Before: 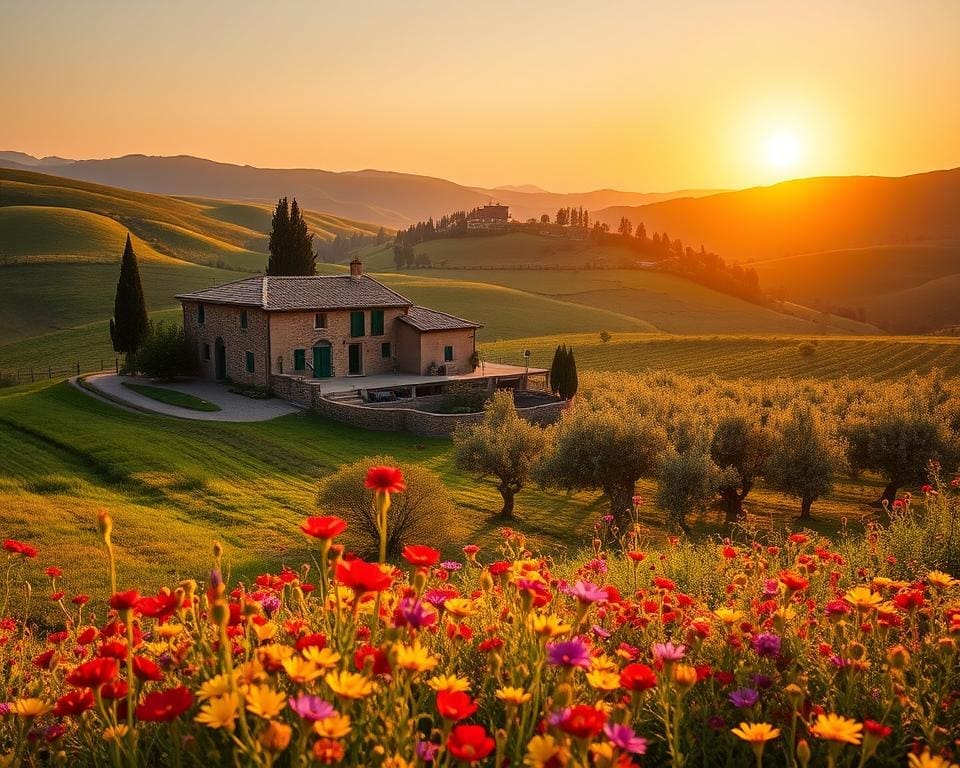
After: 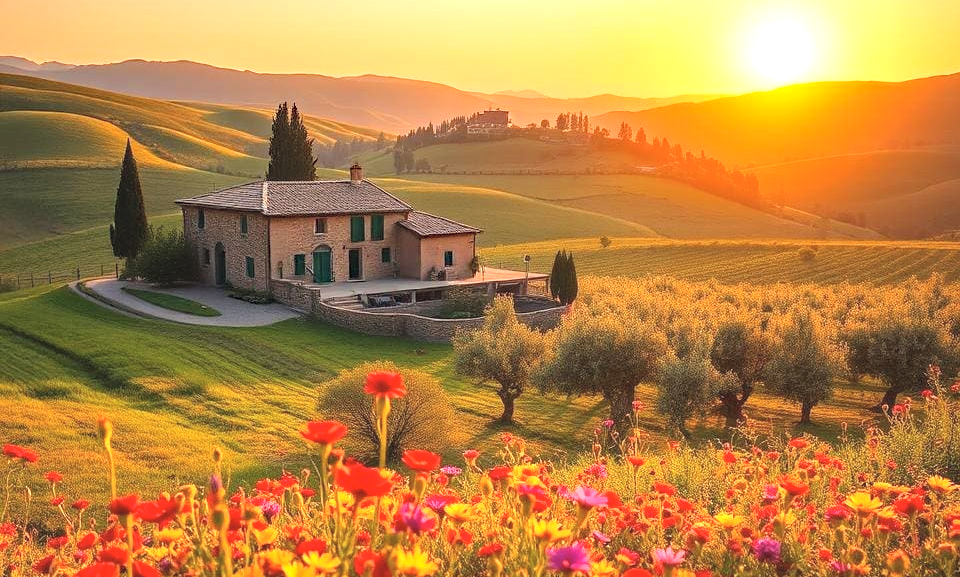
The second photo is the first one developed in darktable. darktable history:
exposure: black level correction -0.002, exposure 0.709 EV, compensate highlight preservation false
crop and rotate: top 12.474%, bottom 12.359%
contrast brightness saturation: brightness 0.137
haze removal: compatibility mode true, adaptive false
